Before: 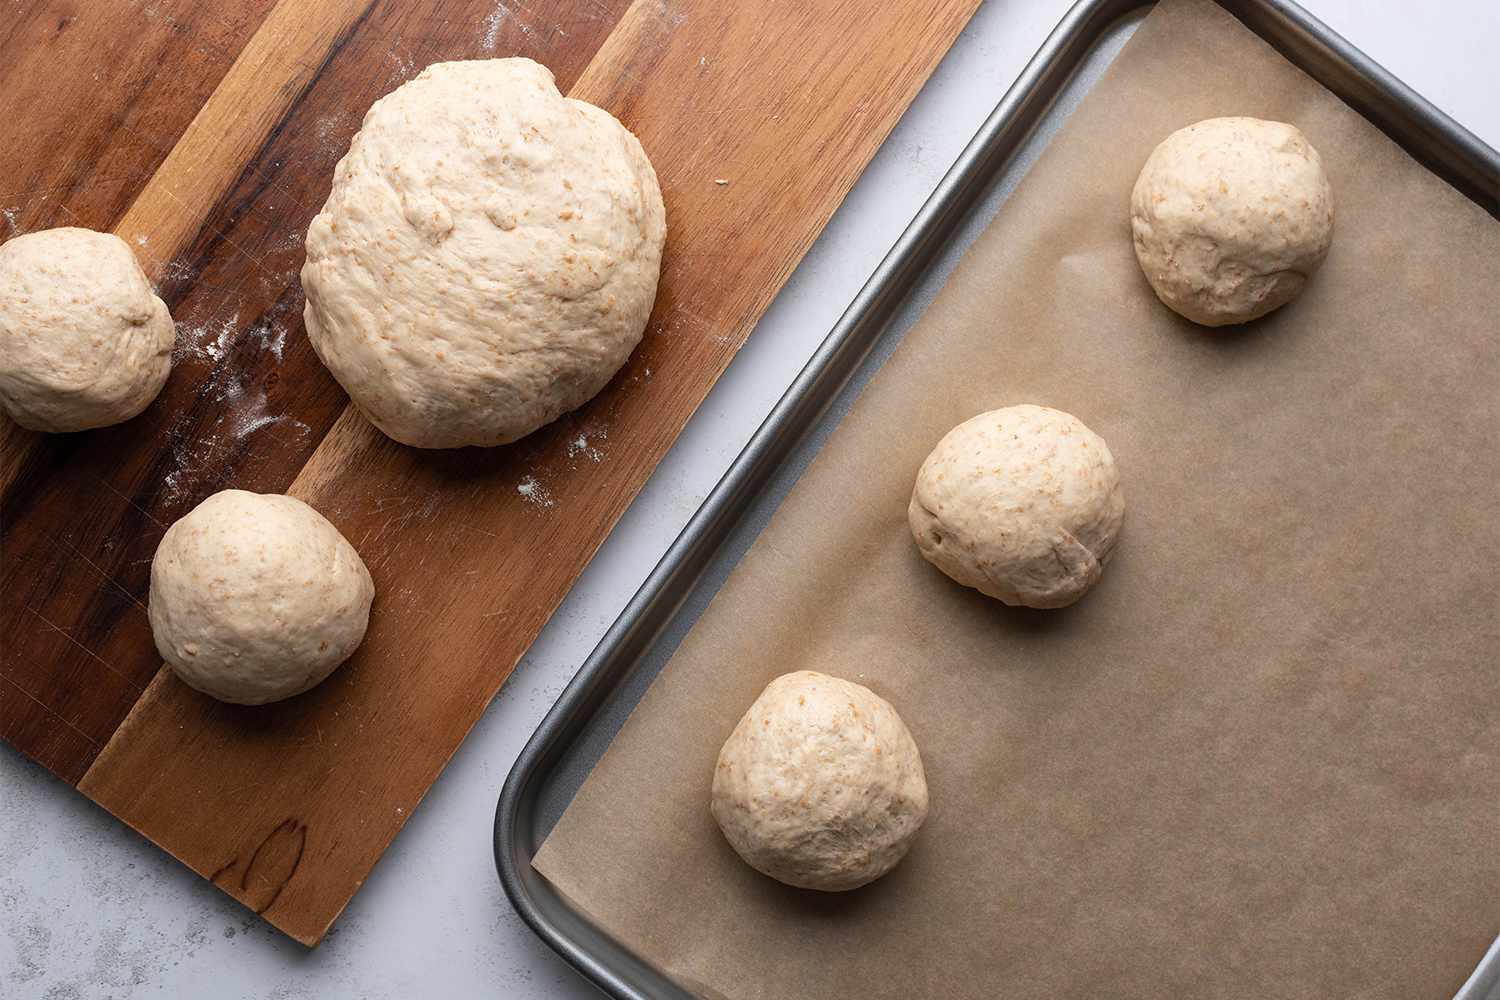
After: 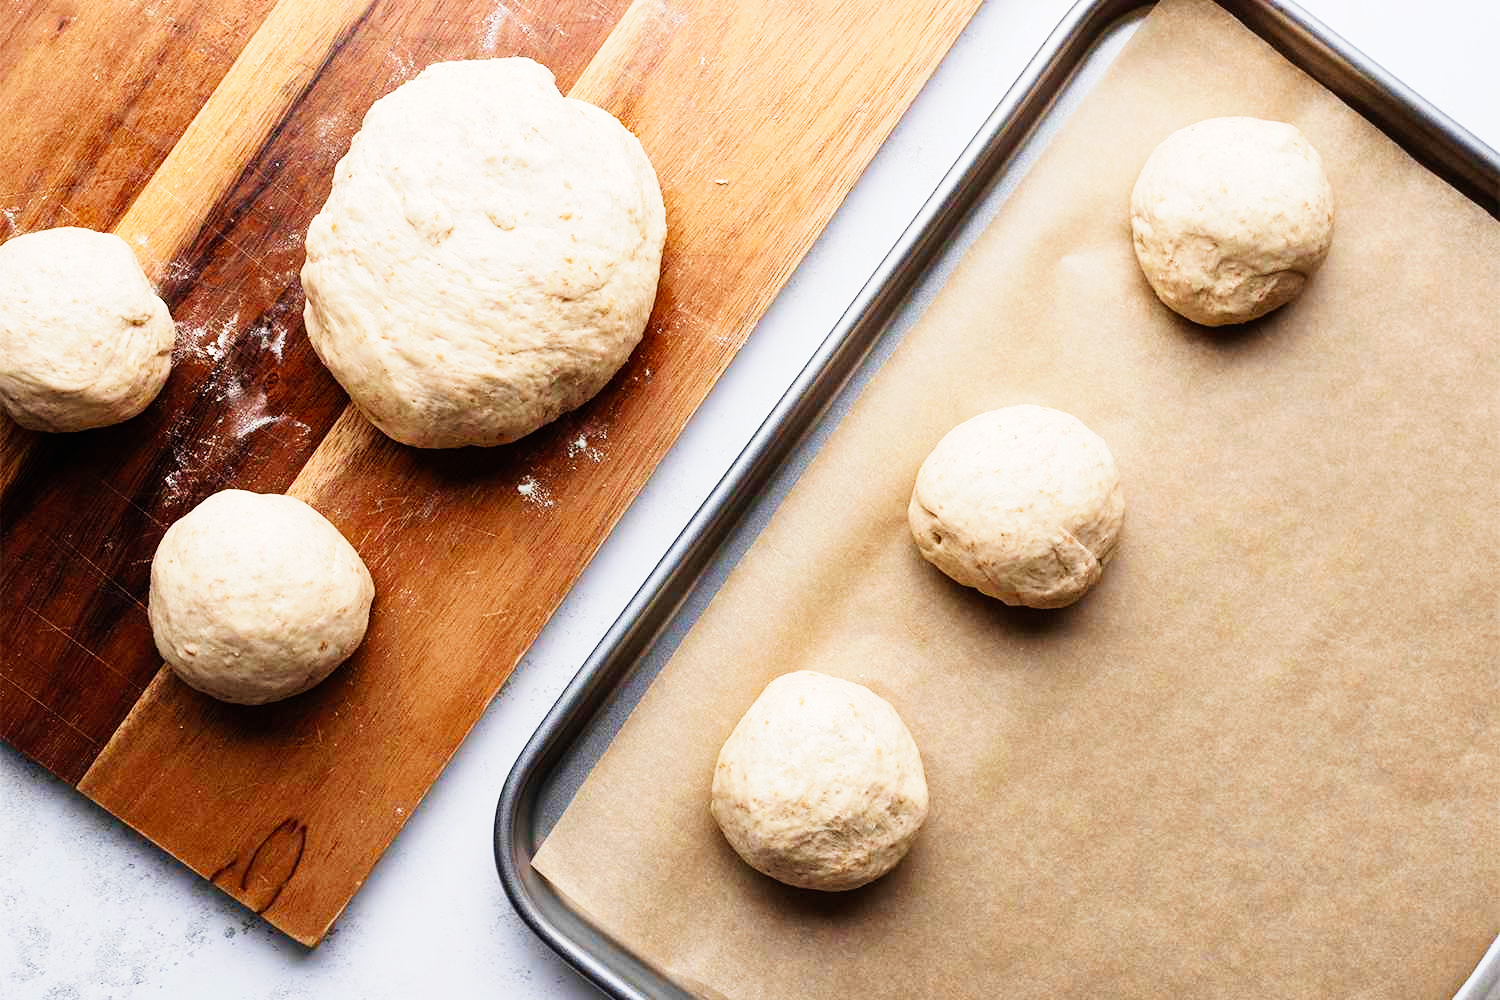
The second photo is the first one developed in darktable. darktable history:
base curve: curves: ch0 [(0, 0) (0, 0.001) (0.001, 0.001) (0.004, 0.002) (0.007, 0.004) (0.015, 0.013) (0.033, 0.045) (0.052, 0.096) (0.075, 0.17) (0.099, 0.241) (0.163, 0.42) (0.219, 0.55) (0.259, 0.616) (0.327, 0.722) (0.365, 0.765) (0.522, 0.873) (0.547, 0.881) (0.689, 0.919) (0.826, 0.952) (1, 1)], preserve colors none
velvia: on, module defaults
